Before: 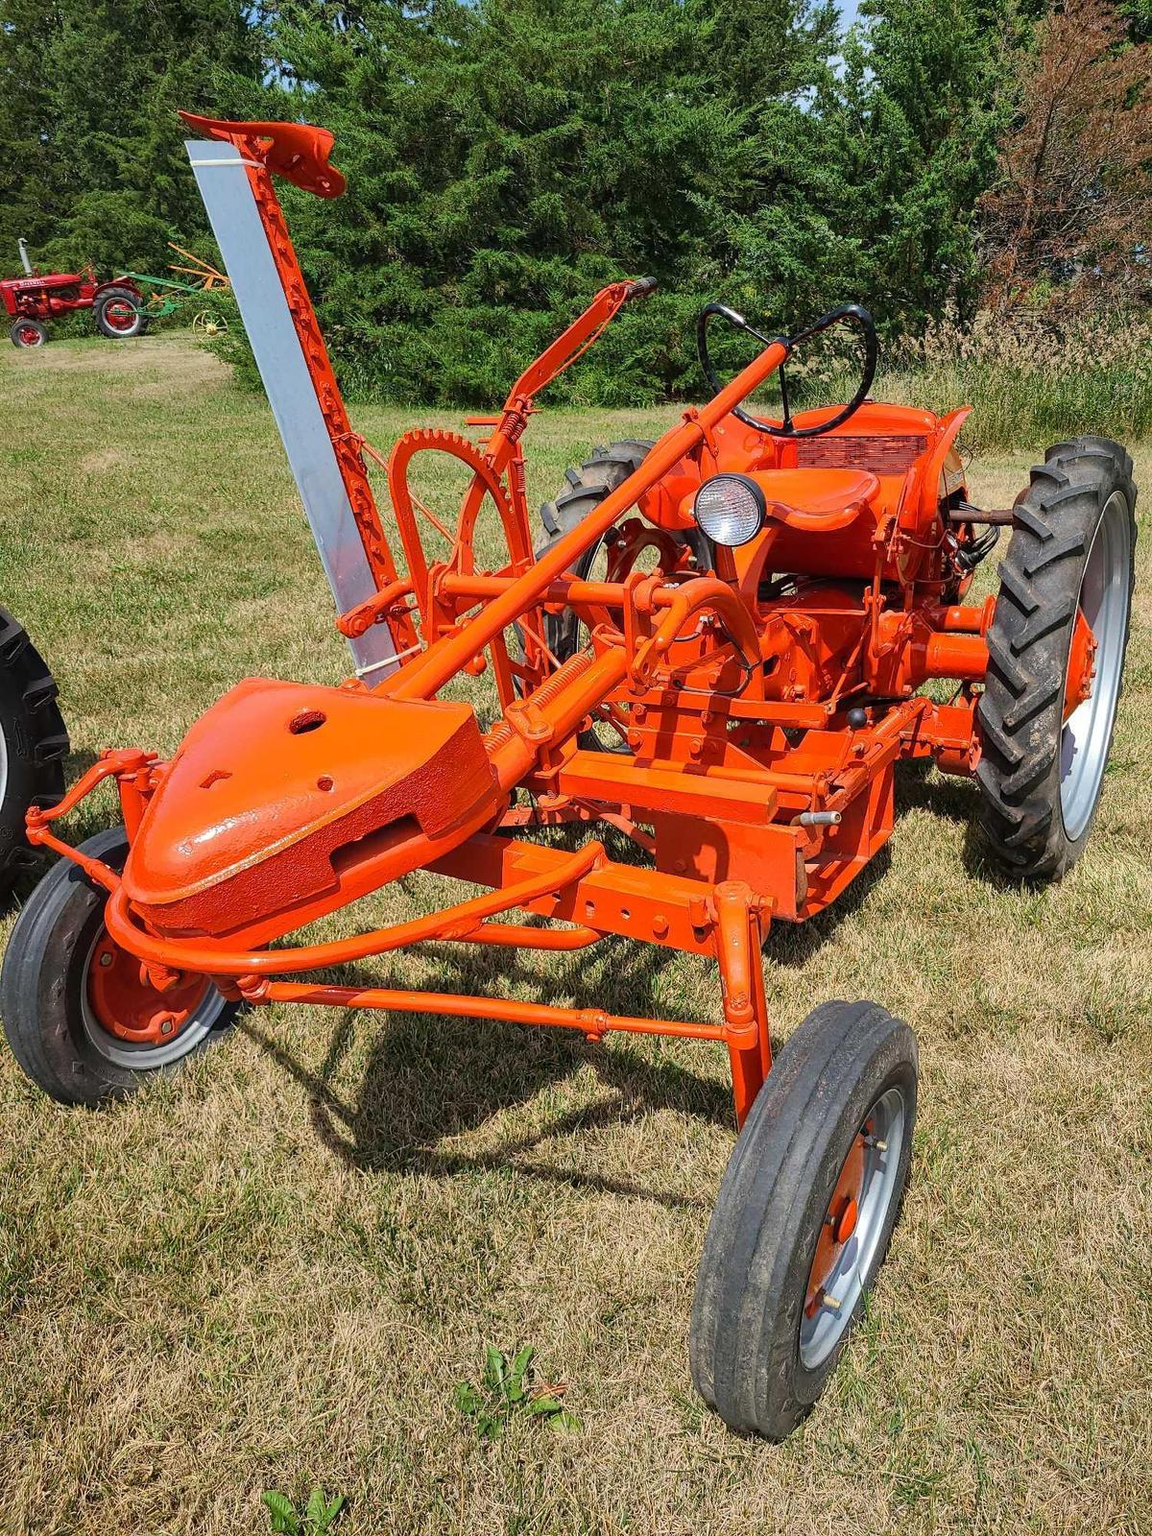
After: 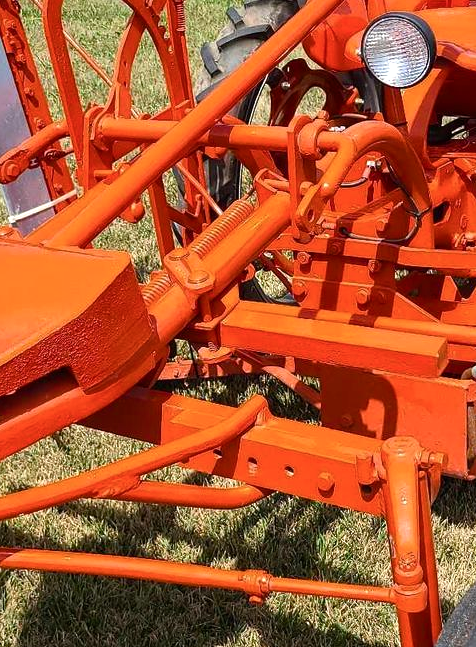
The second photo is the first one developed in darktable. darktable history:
color balance rgb: perceptual saturation grading › global saturation 0.355%, perceptual saturation grading › highlights -19.836%, perceptual saturation grading › shadows 20.393%, perceptual brilliance grading › global brilliance -18.095%, perceptual brilliance grading › highlights 29.153%, global vibrance 20%
crop: left 30.167%, top 30.072%, right 30.133%, bottom 29.46%
